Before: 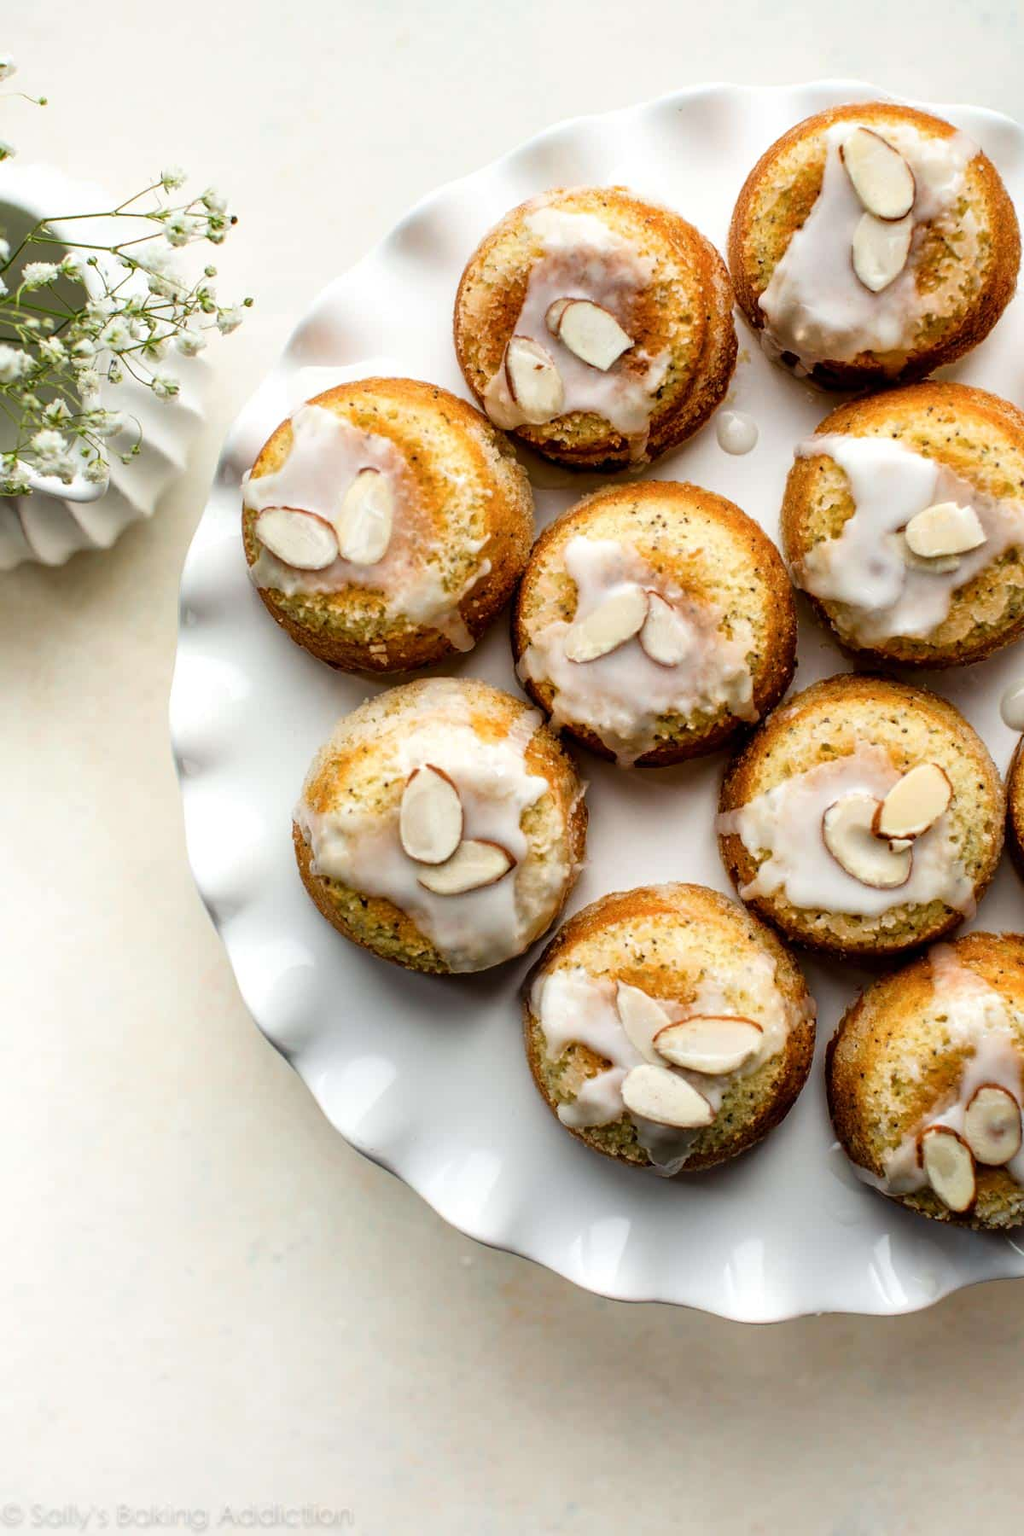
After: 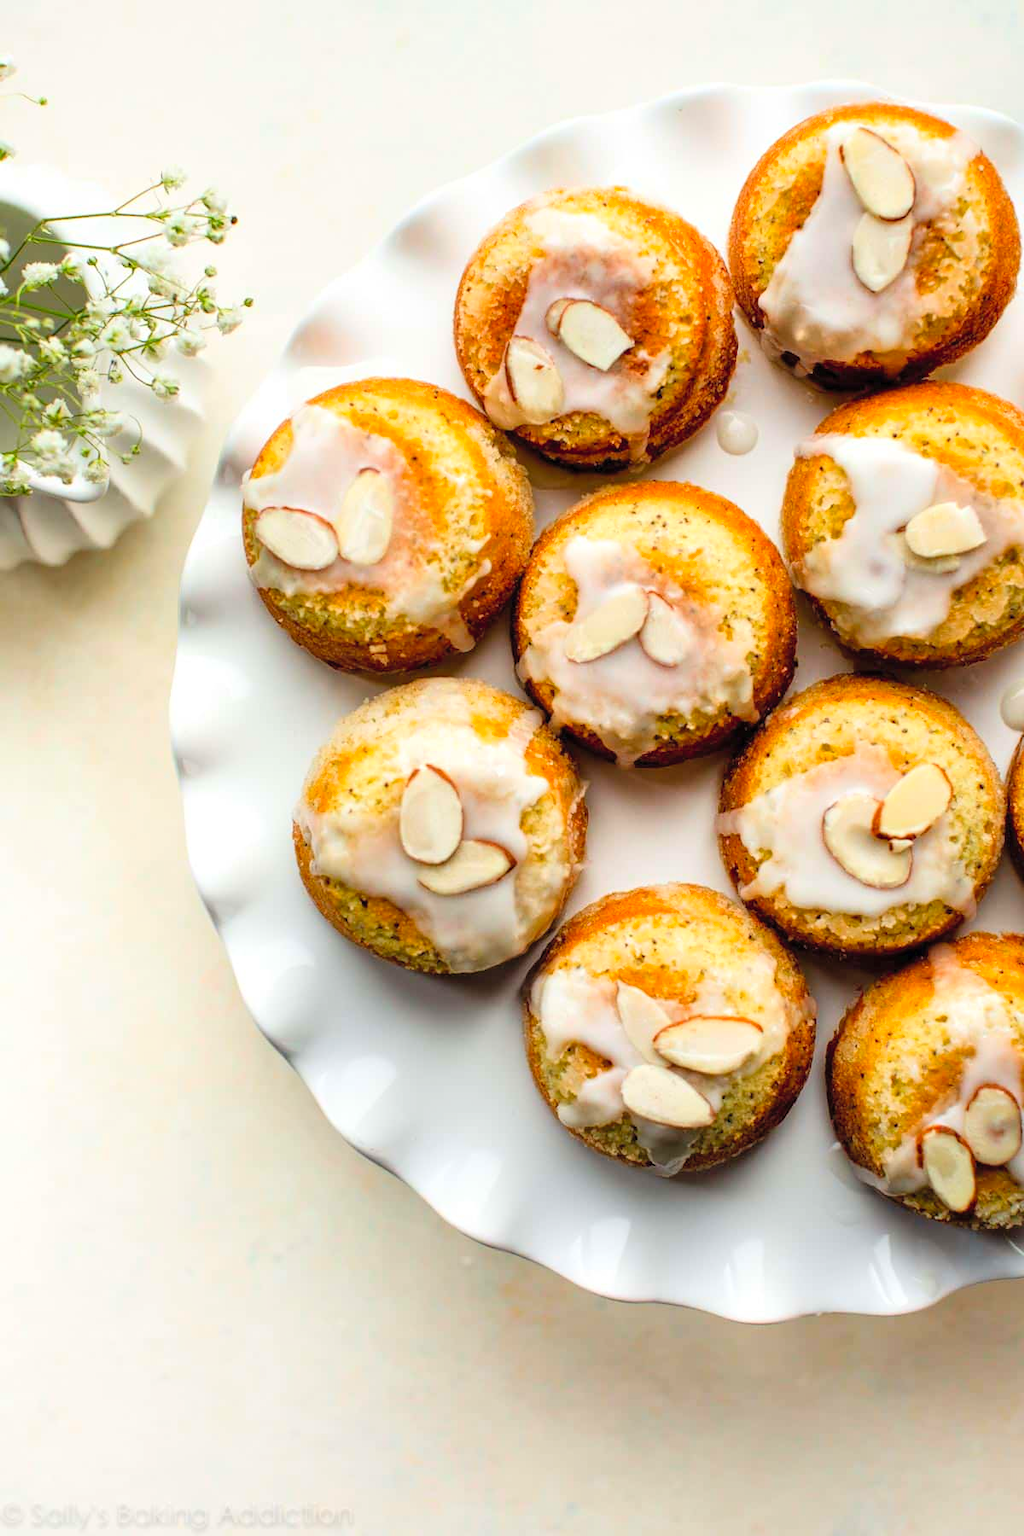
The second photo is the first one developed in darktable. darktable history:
contrast brightness saturation: contrast 0.069, brightness 0.176, saturation 0.408
